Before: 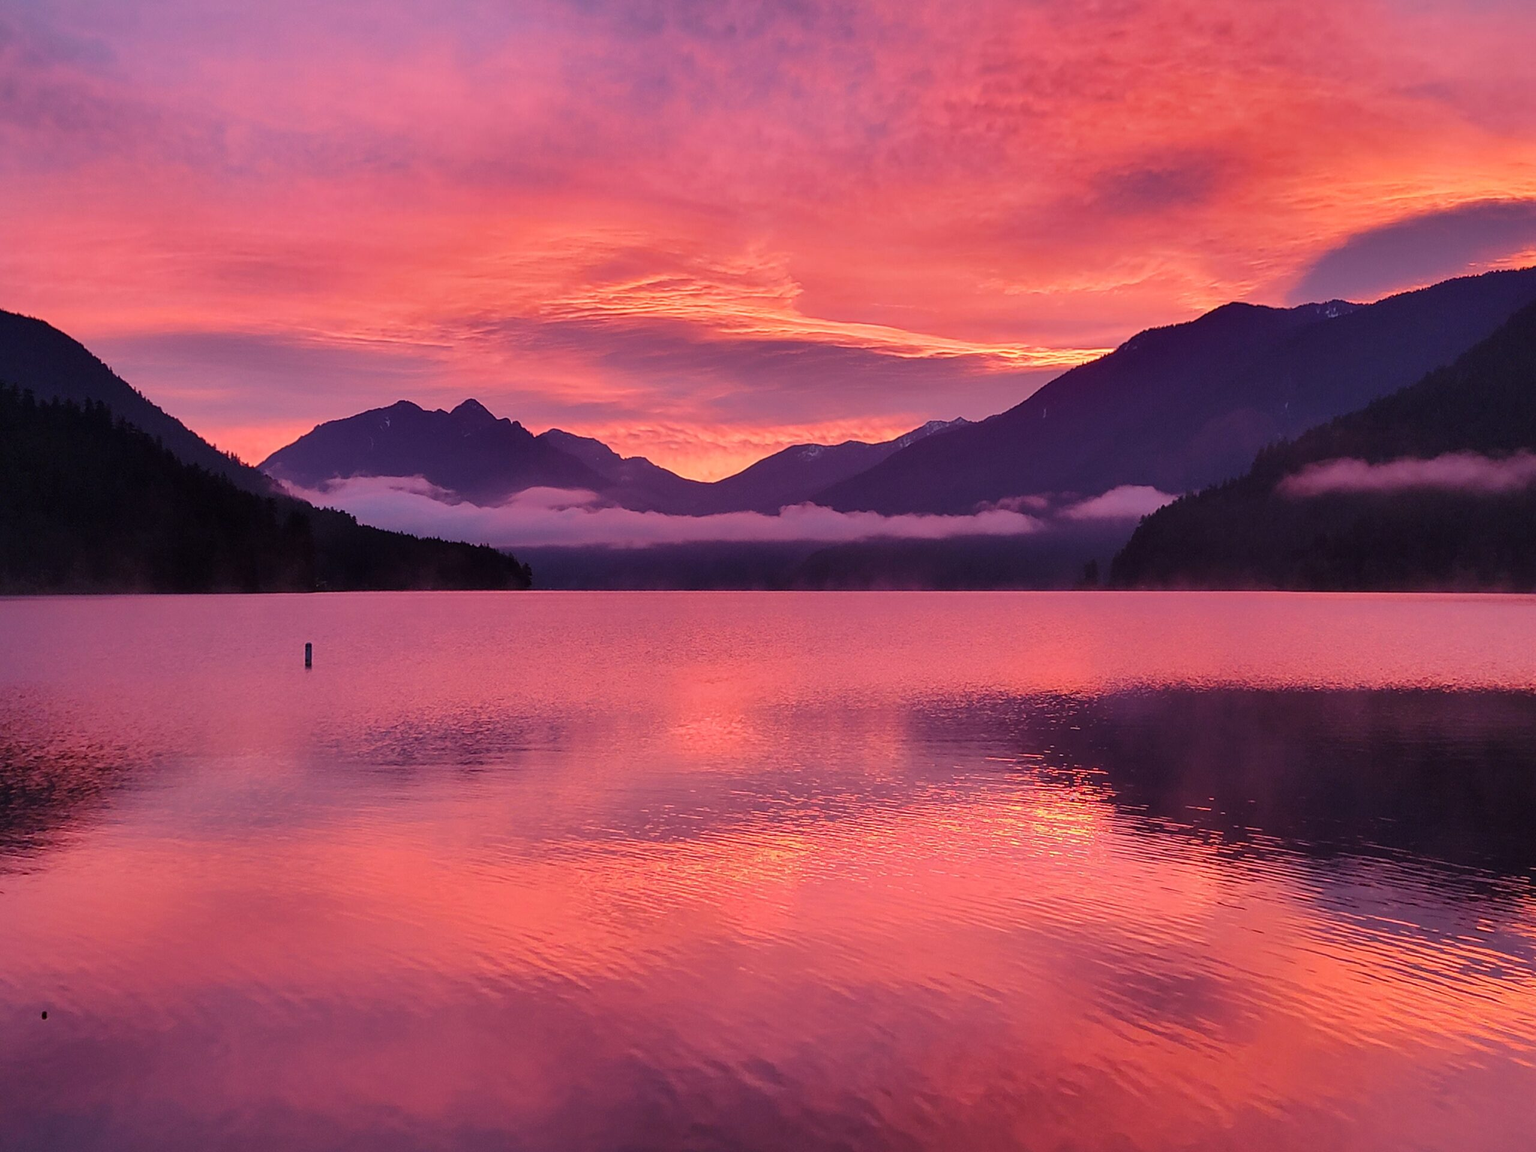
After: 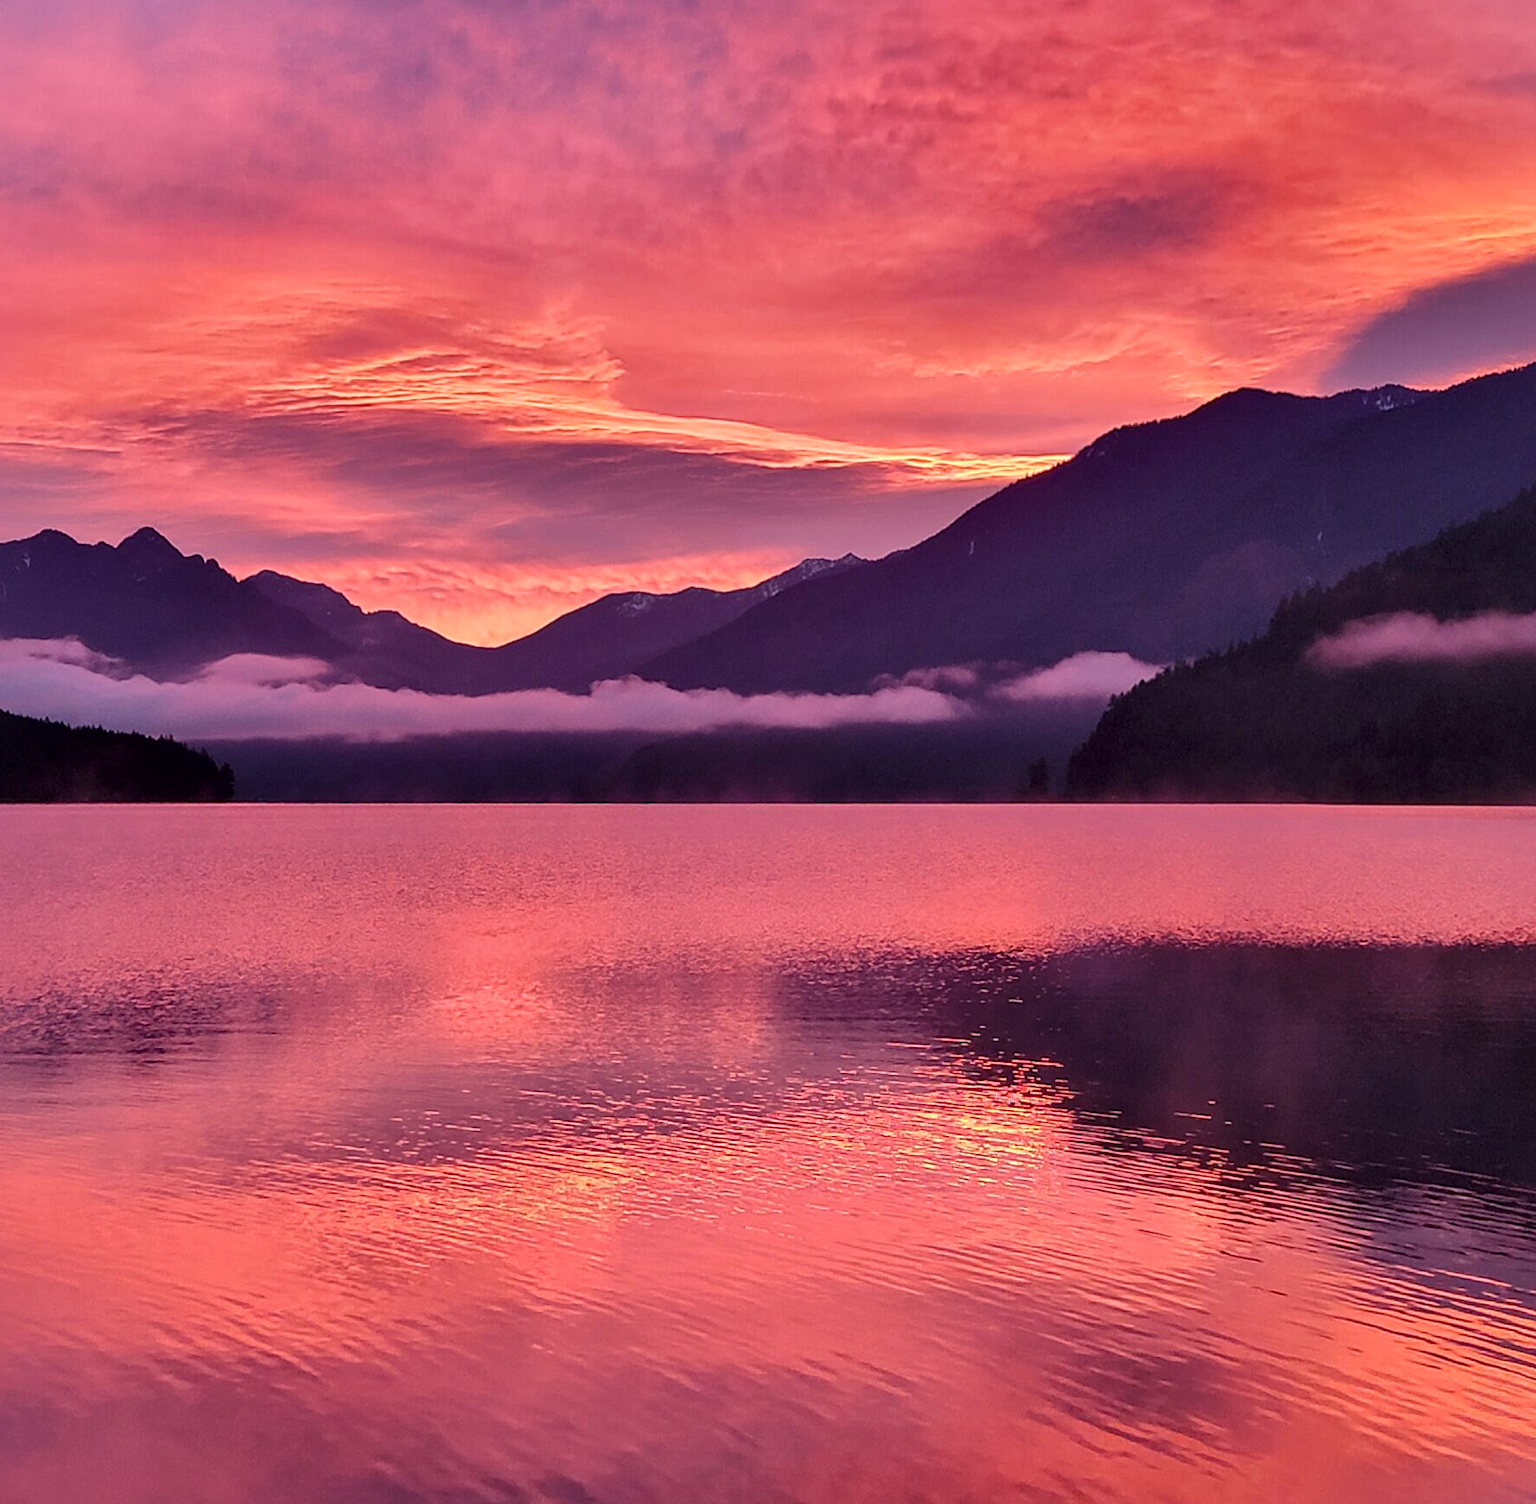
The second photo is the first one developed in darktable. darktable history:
local contrast: mode bilateral grid, contrast 50, coarseness 50, detail 150%, midtone range 0.2
crop and rotate: left 24.034%, top 2.838%, right 6.406%, bottom 6.299%
